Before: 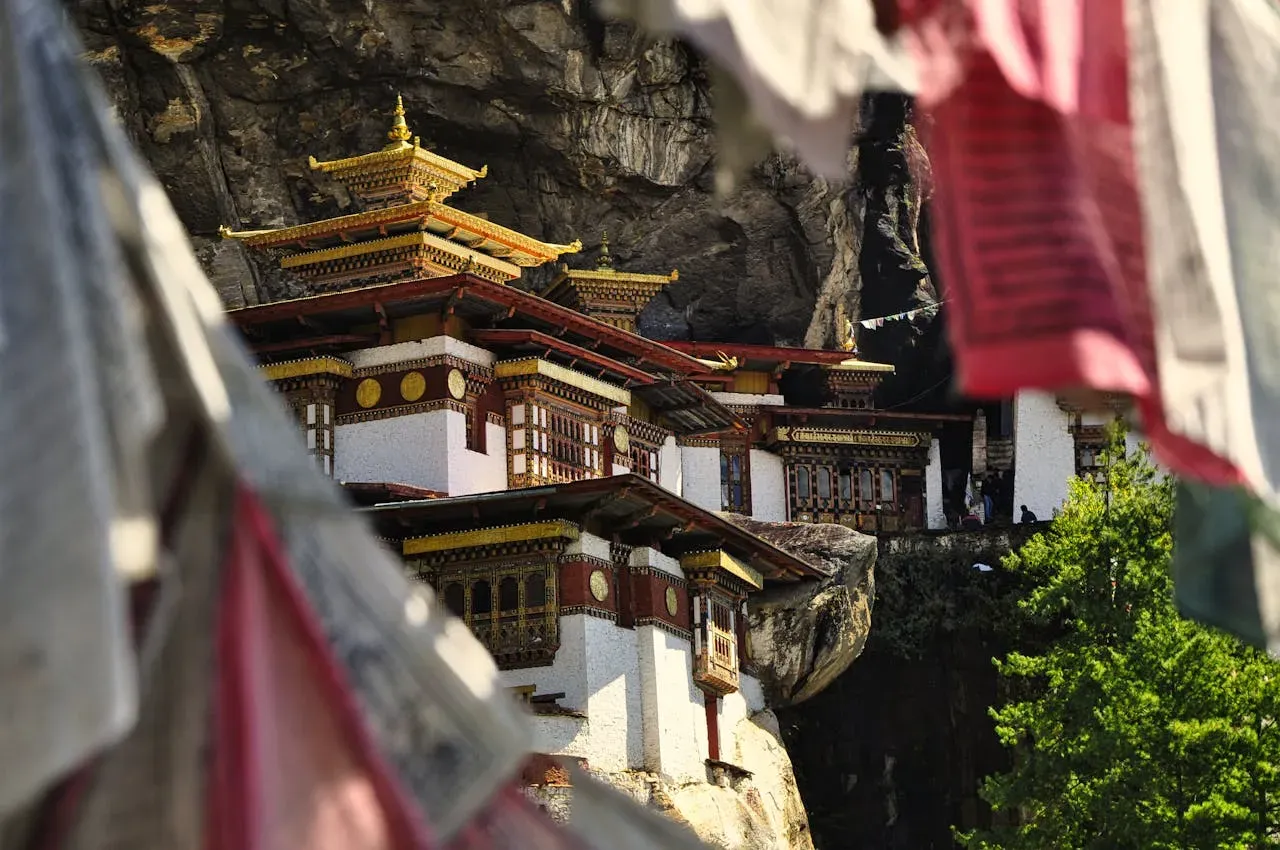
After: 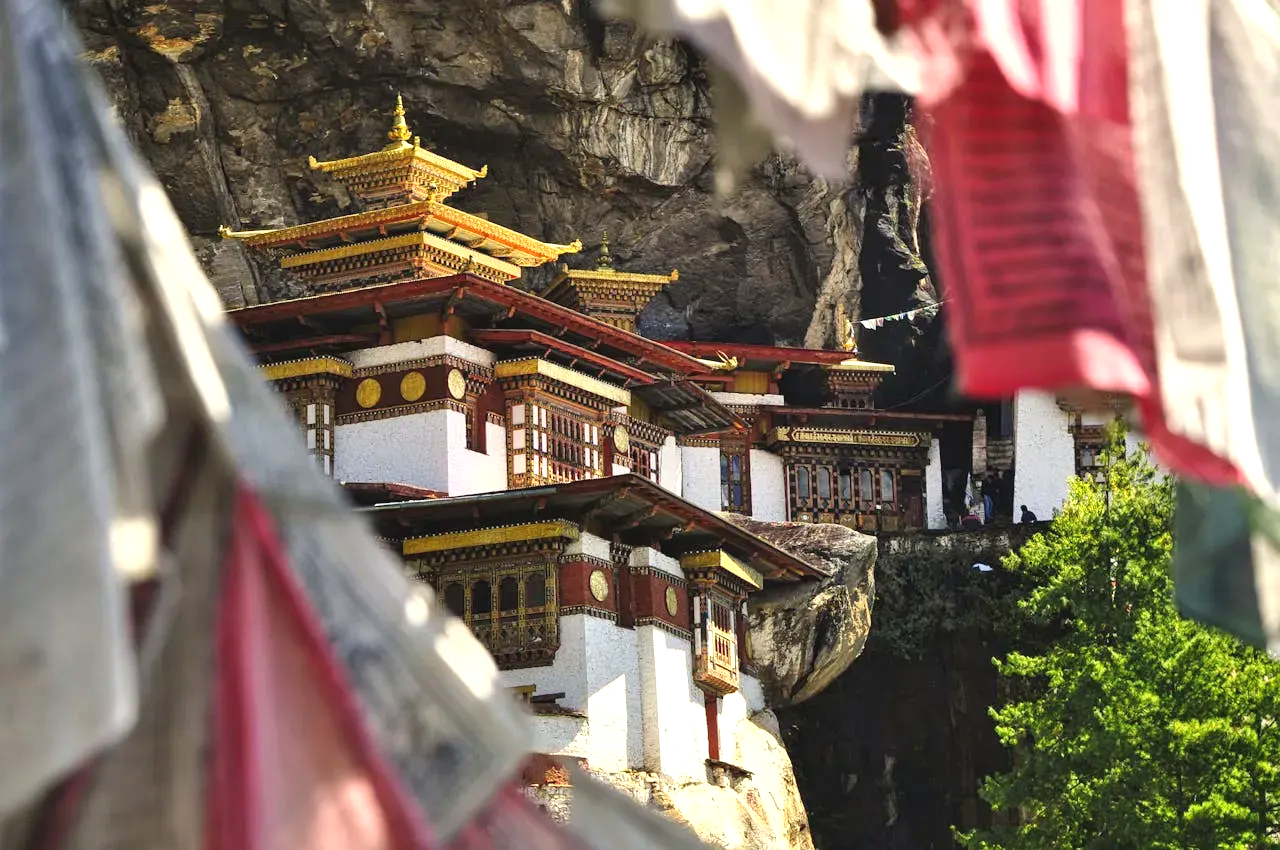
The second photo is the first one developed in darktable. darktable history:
levels: levels [0, 0.478, 1]
exposure: black level correction -0.002, exposure 0.54 EV, compensate highlight preservation false
tone equalizer: on, module defaults
